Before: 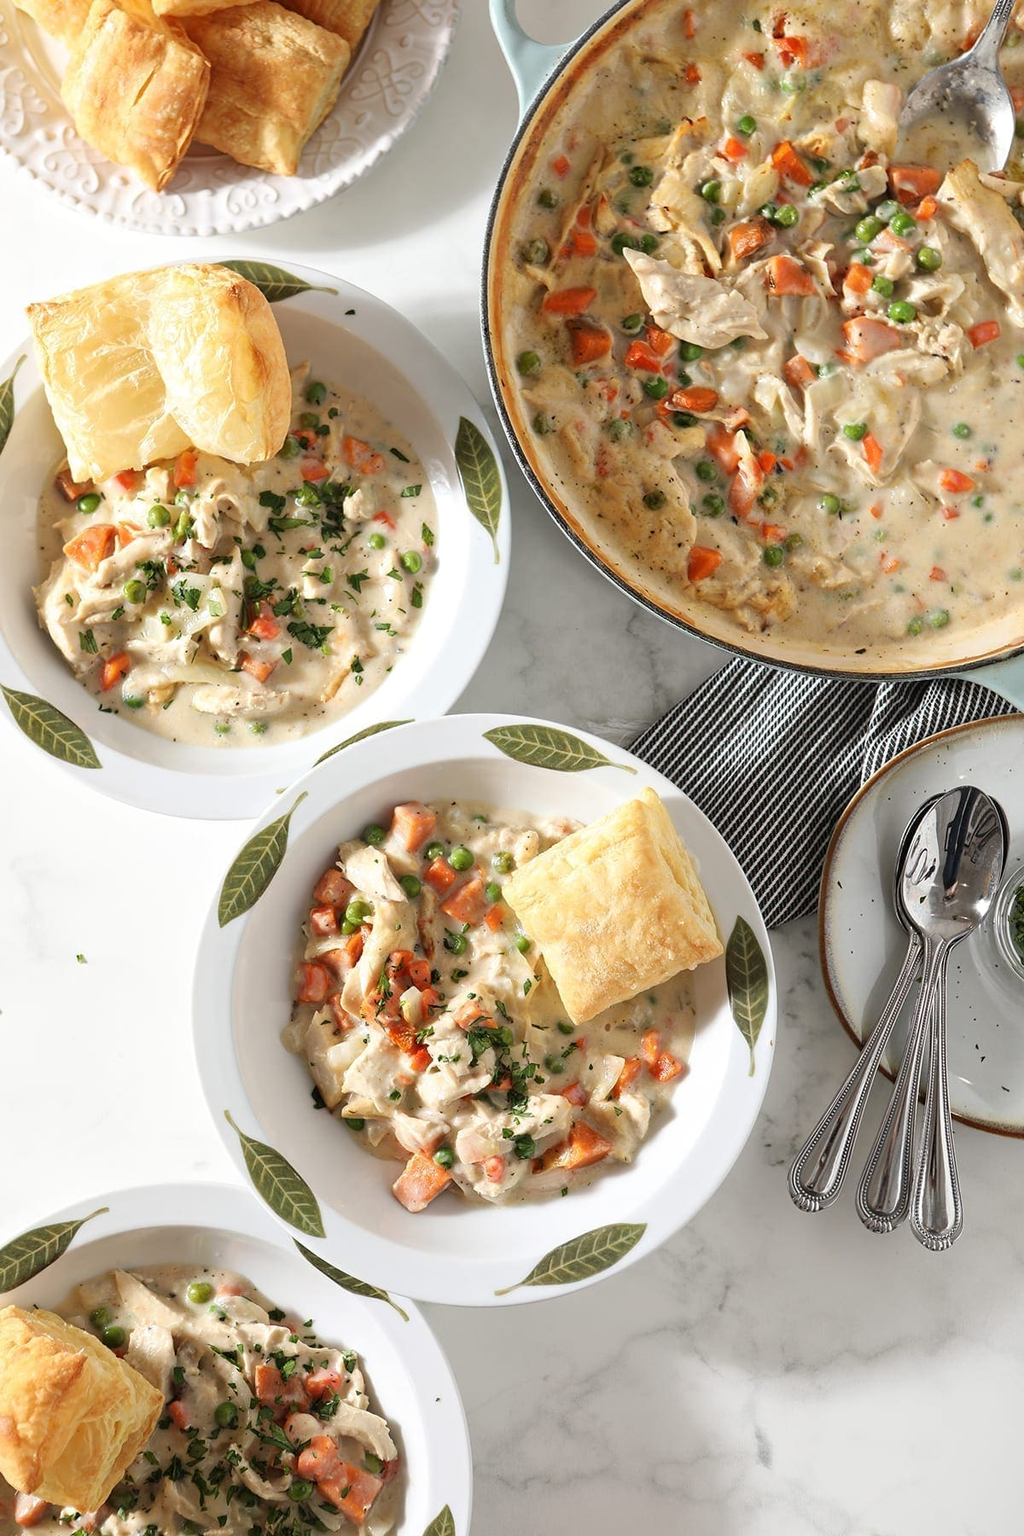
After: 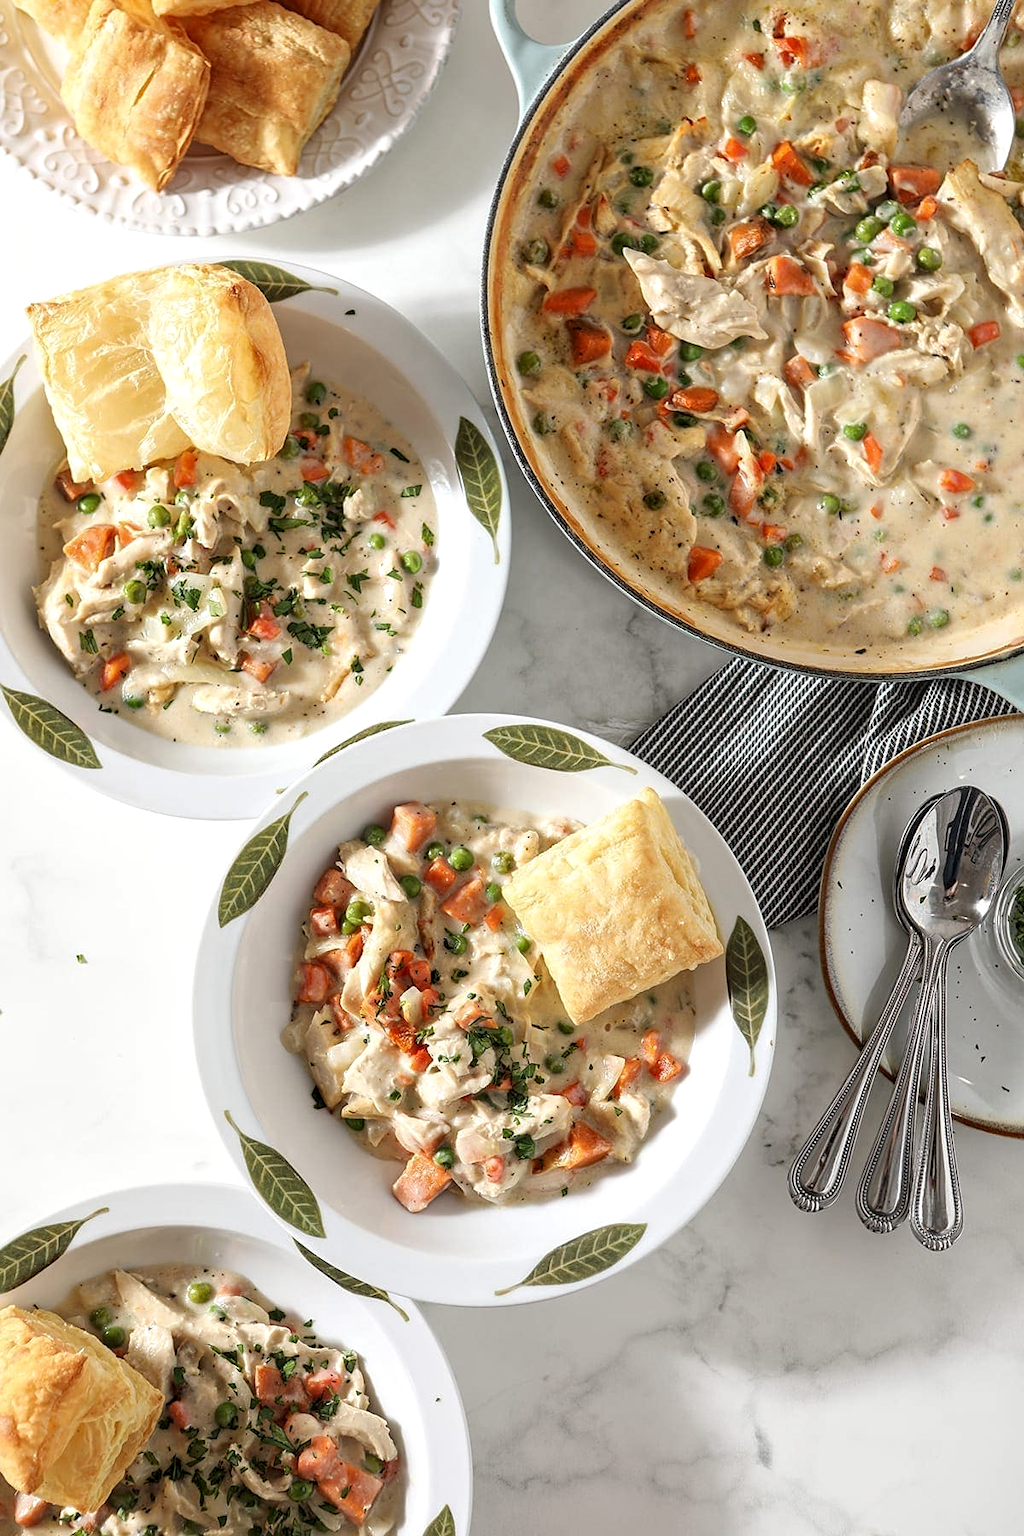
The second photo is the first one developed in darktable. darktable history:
local contrast: on, module defaults
sharpen: amount 0.216
